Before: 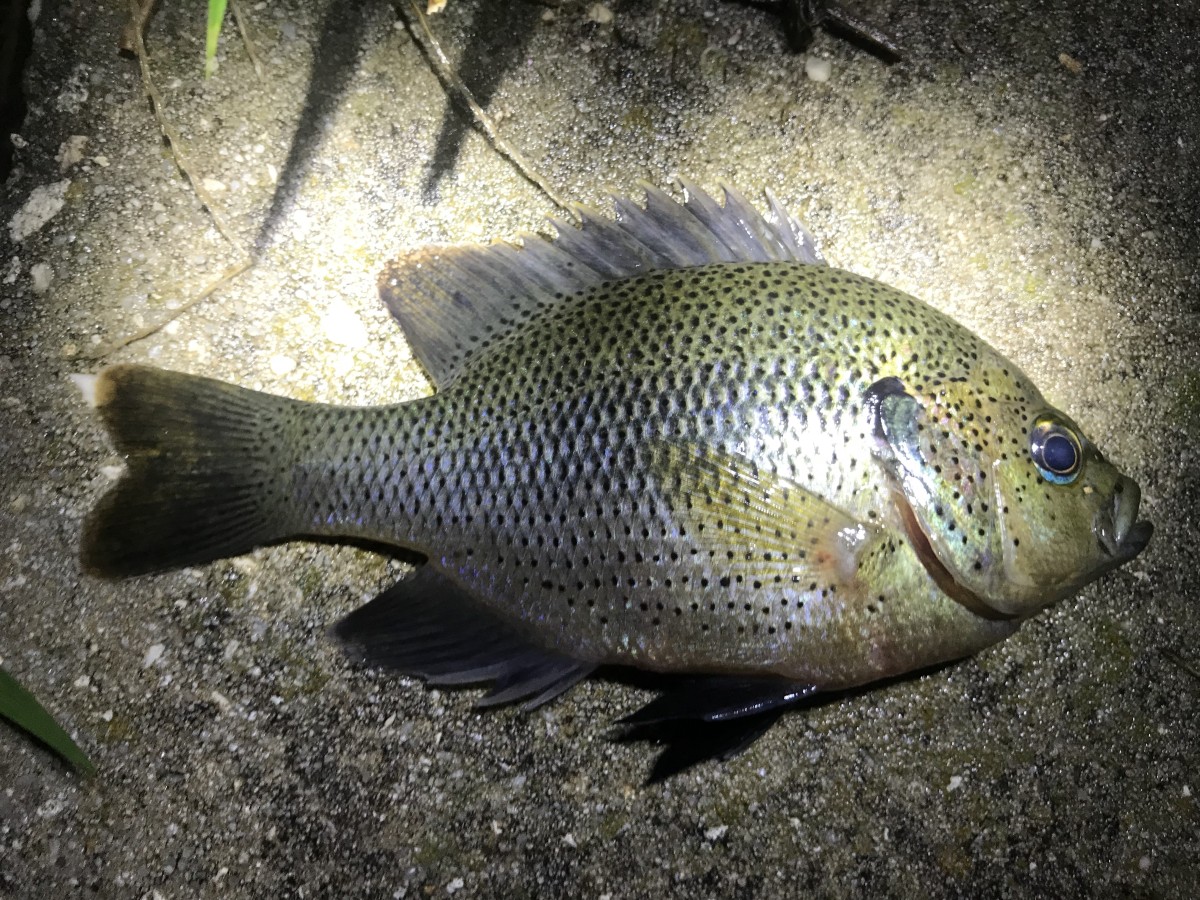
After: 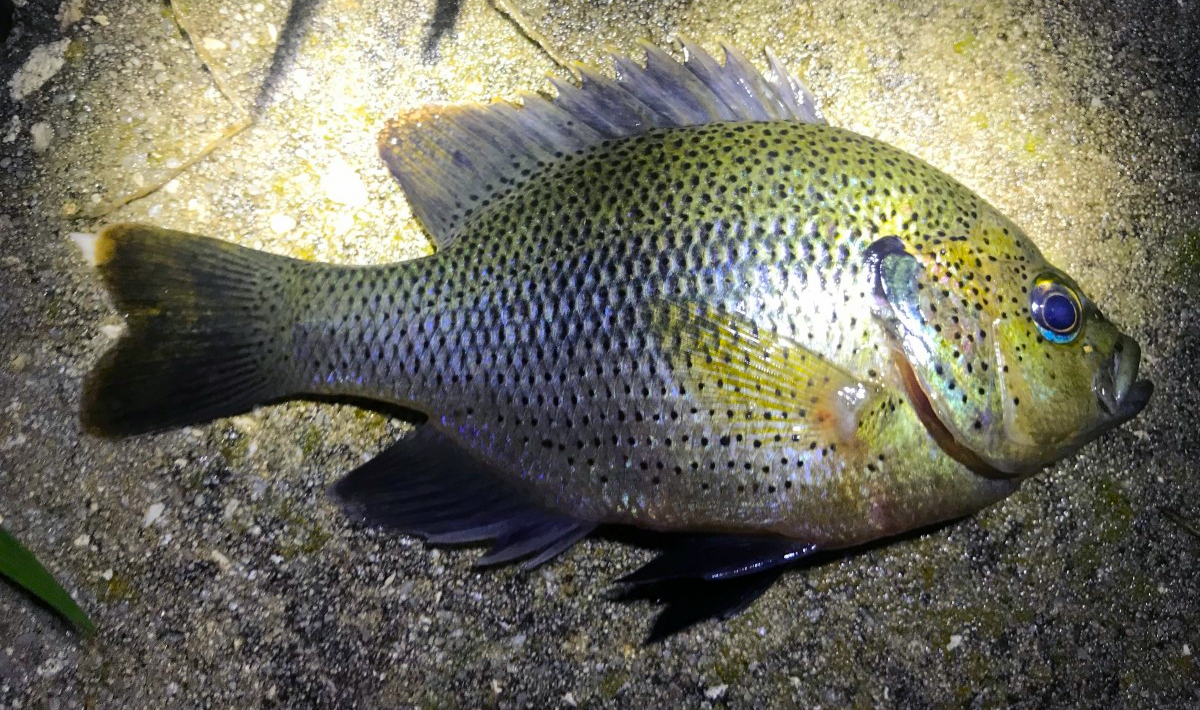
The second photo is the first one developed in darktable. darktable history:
crop and rotate: top 15.707%, bottom 5.36%
color balance rgb: shadows lift › luminance -21.527%, shadows lift › chroma 6.664%, shadows lift › hue 271.86°, linear chroma grading › global chroma 25.511%, perceptual saturation grading › global saturation 29.747%, perceptual brilliance grading › global brilliance 2.921%, perceptual brilliance grading › highlights -3.351%, perceptual brilliance grading › shadows 3.607%
